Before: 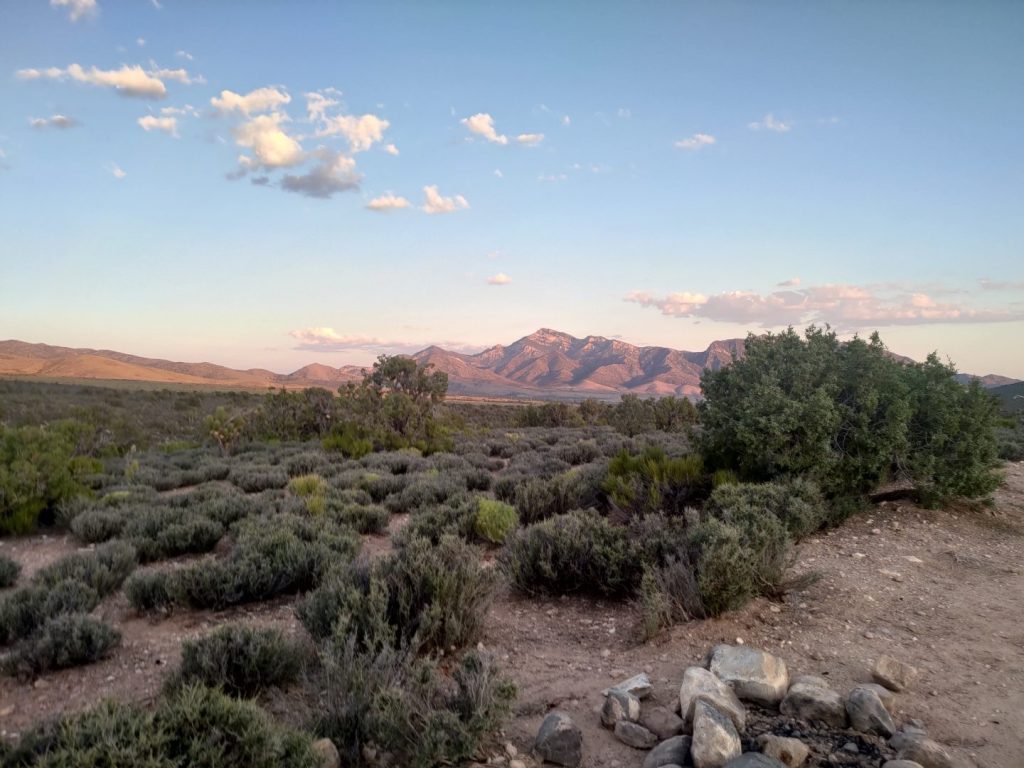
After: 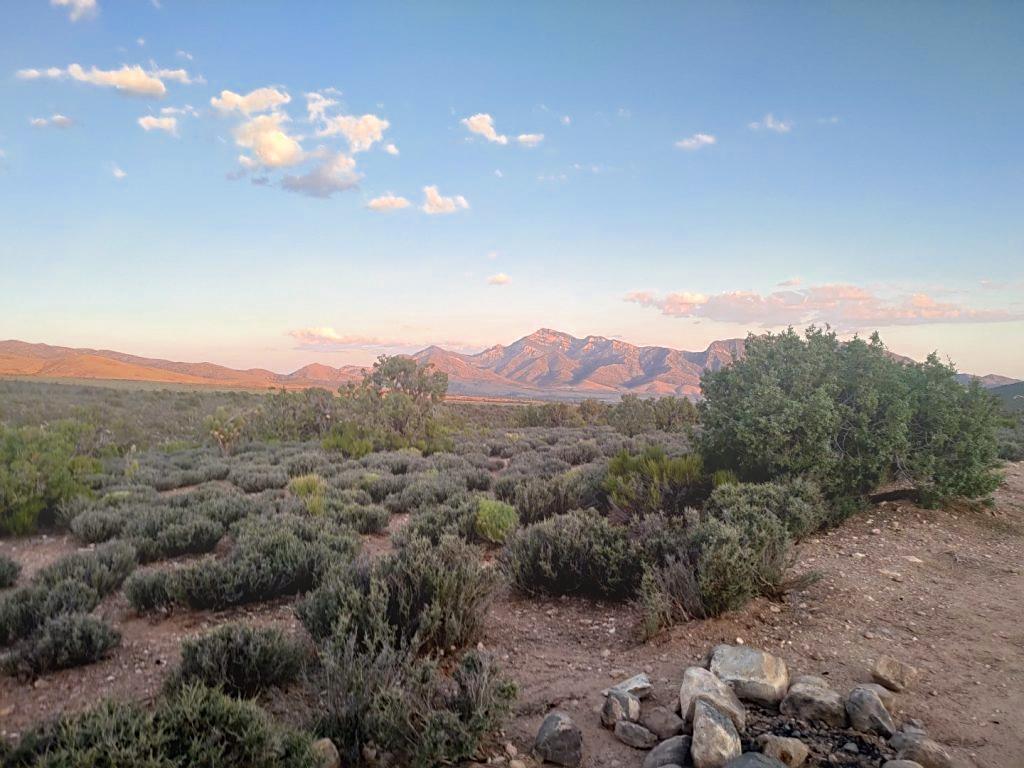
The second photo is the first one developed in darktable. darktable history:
bloom: size 40%
sharpen: on, module defaults
color zones: curves: ch0 [(0, 0.5) (0.125, 0.4) (0.25, 0.5) (0.375, 0.4) (0.5, 0.4) (0.625, 0.35) (0.75, 0.35) (0.875, 0.5)]; ch1 [(0, 0.35) (0.125, 0.45) (0.25, 0.35) (0.375, 0.35) (0.5, 0.35) (0.625, 0.35) (0.75, 0.45) (0.875, 0.35)]; ch2 [(0, 0.6) (0.125, 0.5) (0.25, 0.5) (0.375, 0.6) (0.5, 0.6) (0.625, 0.5) (0.75, 0.5) (0.875, 0.5)]
color correction: saturation 1.34
